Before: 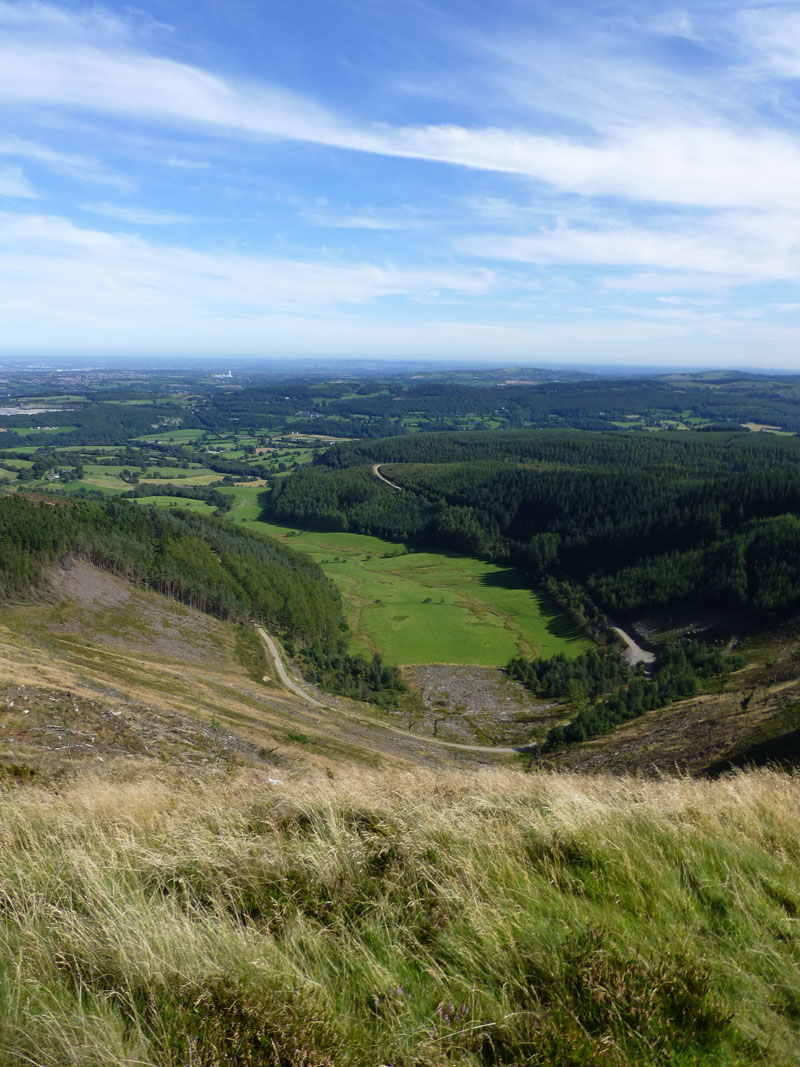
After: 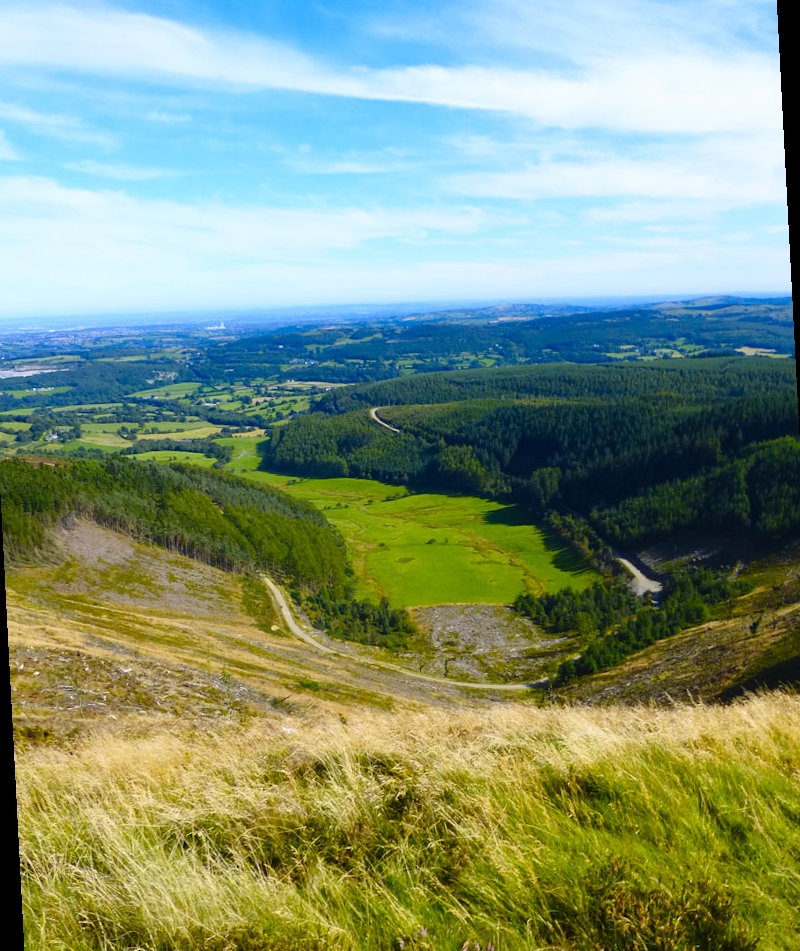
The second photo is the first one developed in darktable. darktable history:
rotate and perspective: rotation -3°, crop left 0.031, crop right 0.968, crop top 0.07, crop bottom 0.93
color balance rgb: perceptual saturation grading › global saturation 35%, perceptual saturation grading › highlights -30%, perceptual saturation grading › shadows 35%, perceptual brilliance grading › global brilliance 3%, perceptual brilliance grading › highlights -3%, perceptual brilliance grading › shadows 3%
color contrast: green-magenta contrast 0.8, blue-yellow contrast 1.1, unbound 0
contrast brightness saturation: contrast 0.2, brightness 0.16, saturation 0.22
